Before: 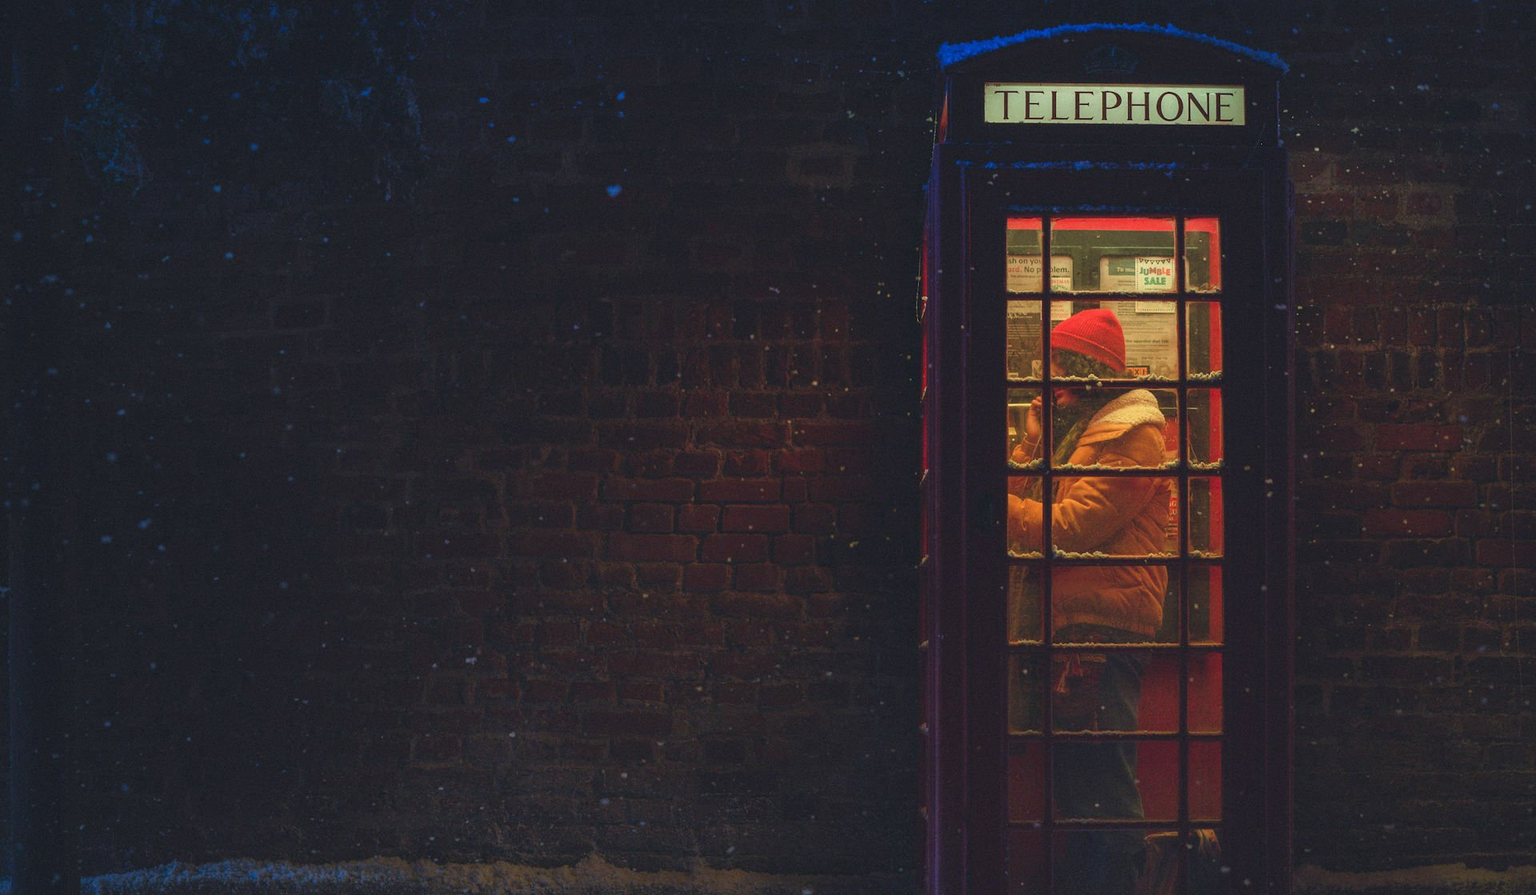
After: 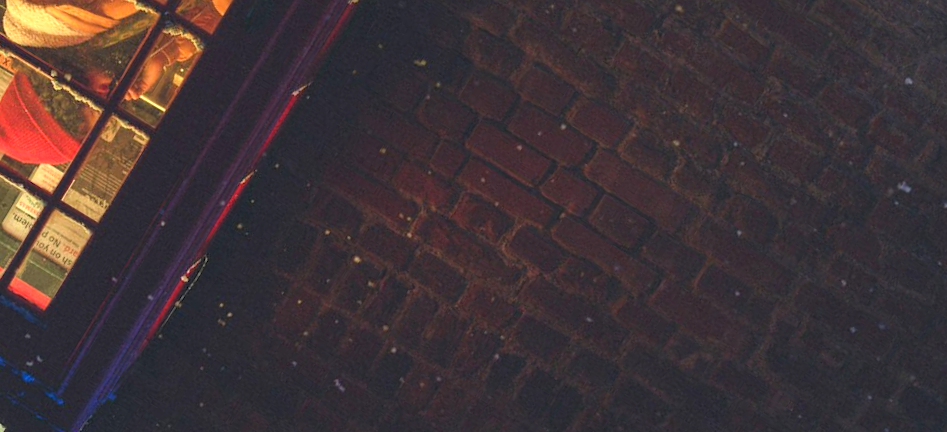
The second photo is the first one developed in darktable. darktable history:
exposure: exposure 0.661 EV, compensate highlight preservation false
crop and rotate: angle 148.63°, left 9.153%, top 15.566%, right 4.588%, bottom 16.951%
